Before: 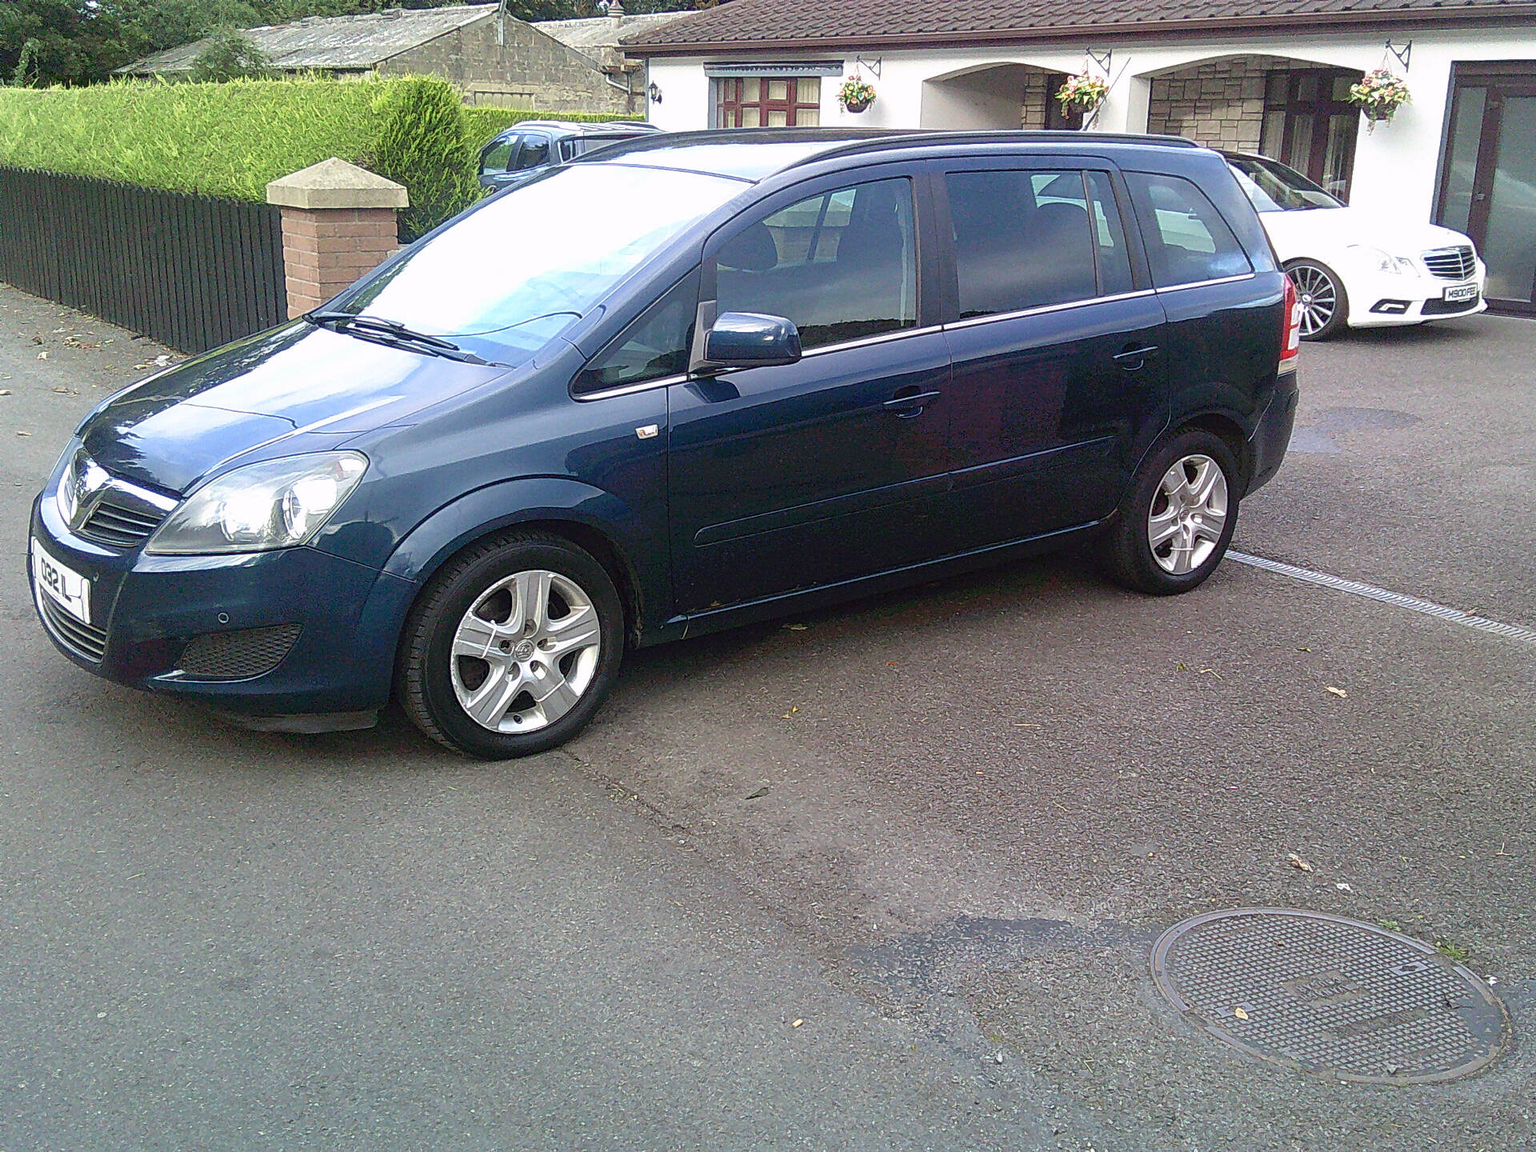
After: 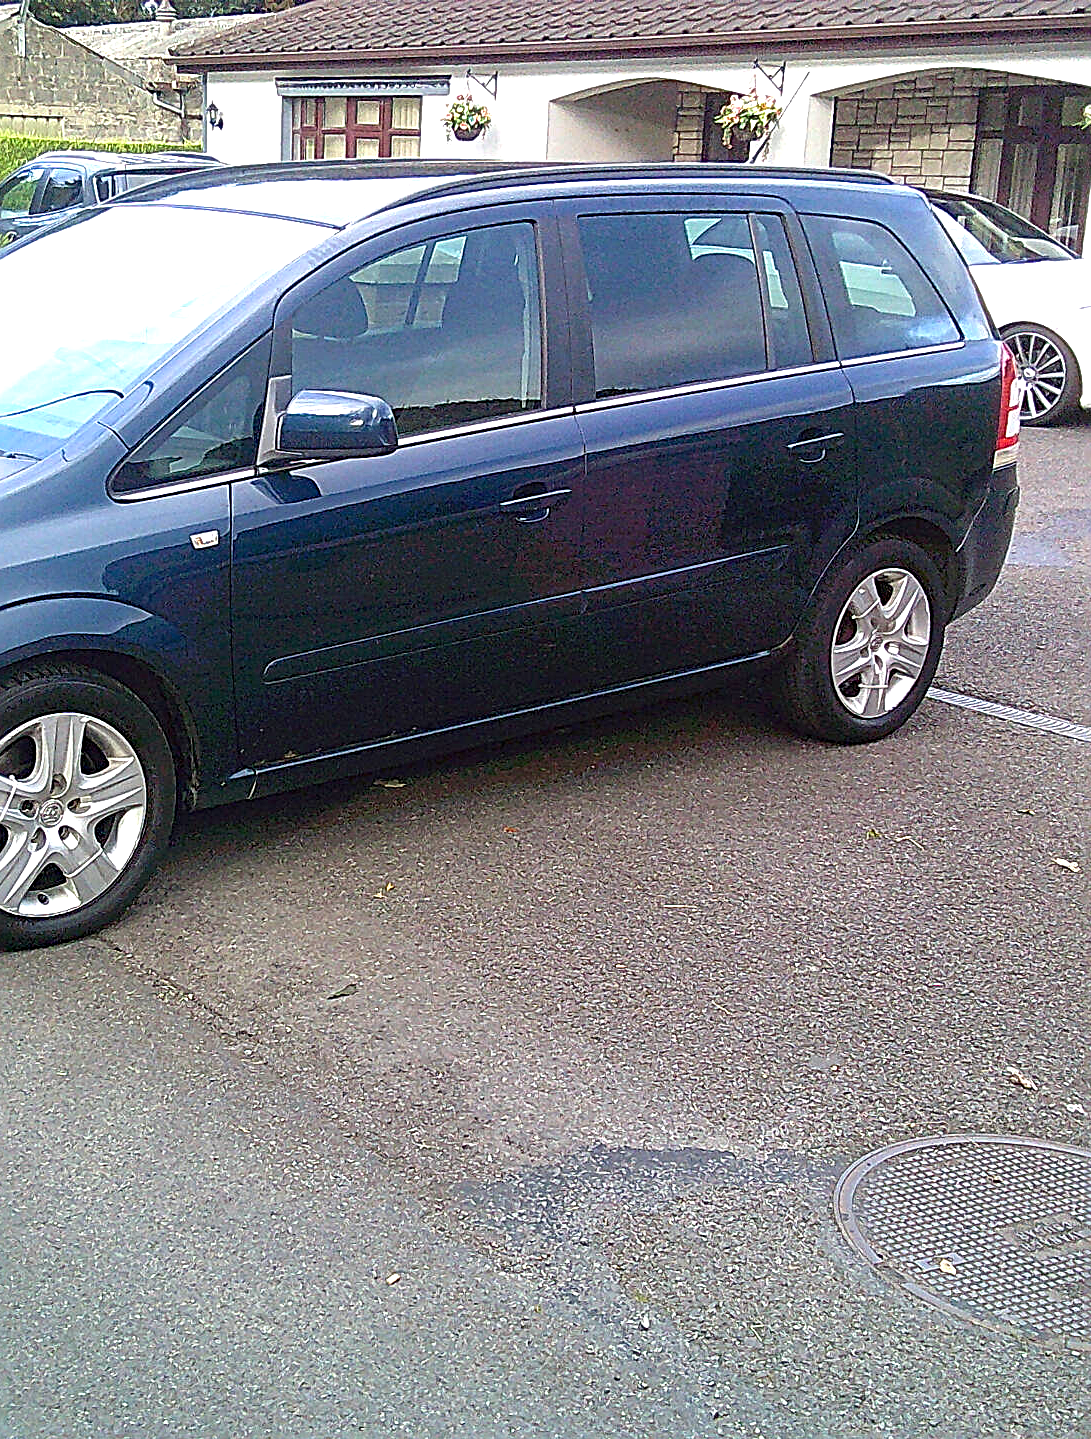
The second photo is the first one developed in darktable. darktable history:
exposure: black level correction 0.001, exposure 0.499 EV, compensate highlight preservation false
haze removal: adaptive false
sharpen: radius 2.552, amount 0.642
crop: left 31.498%, top 0.021%, right 11.67%
